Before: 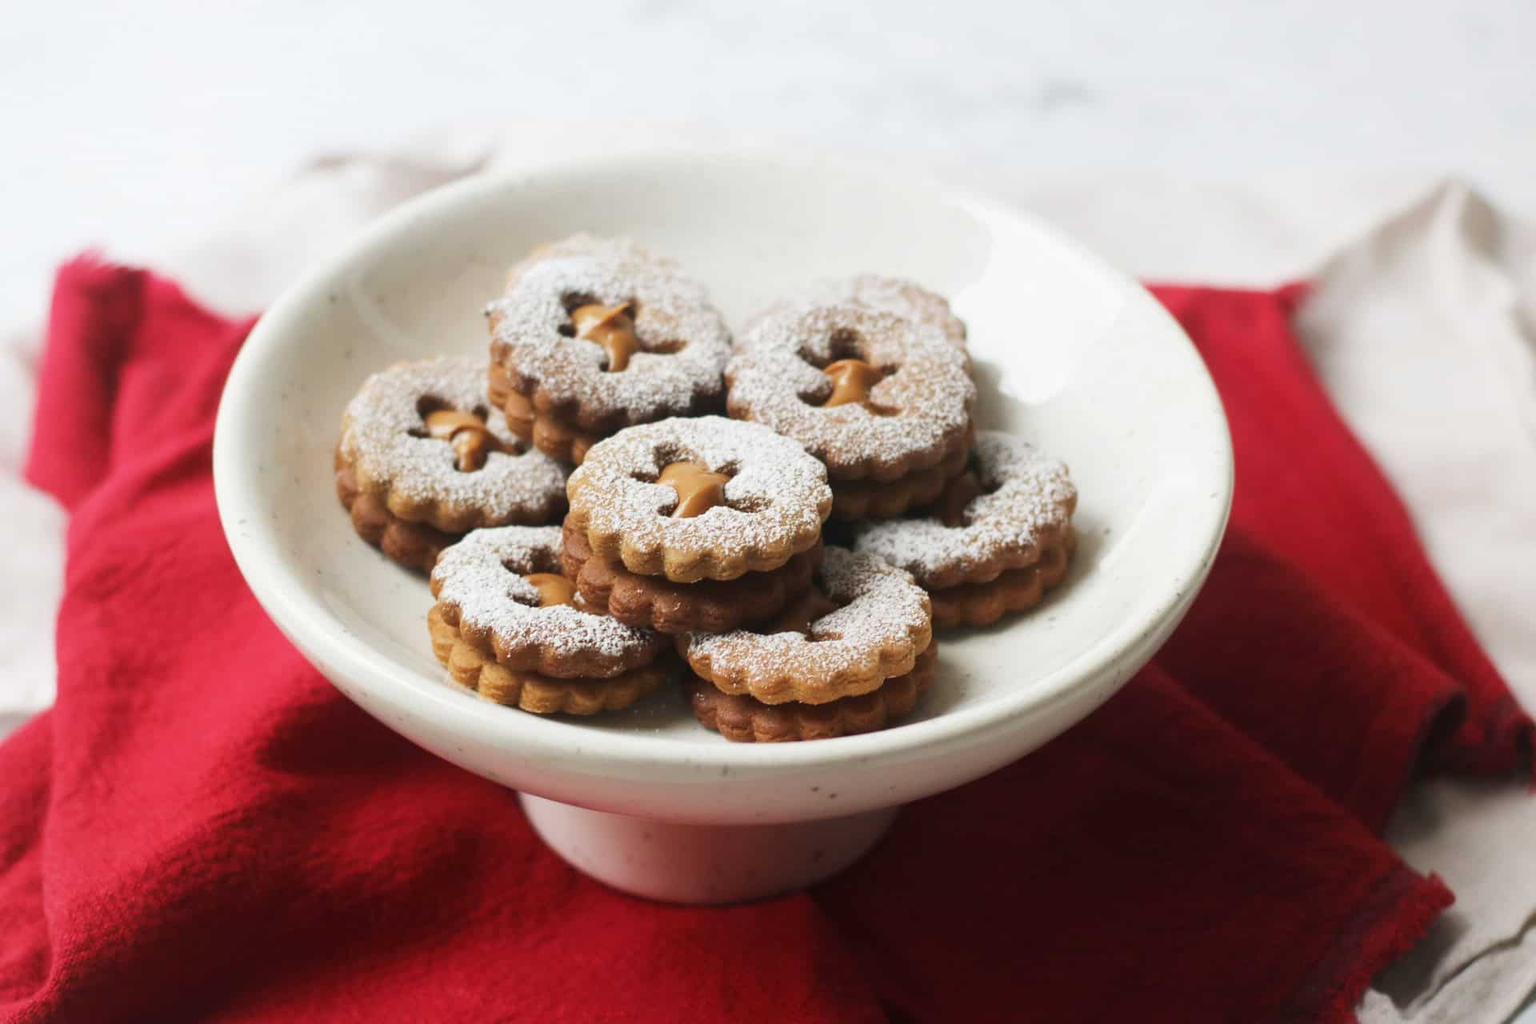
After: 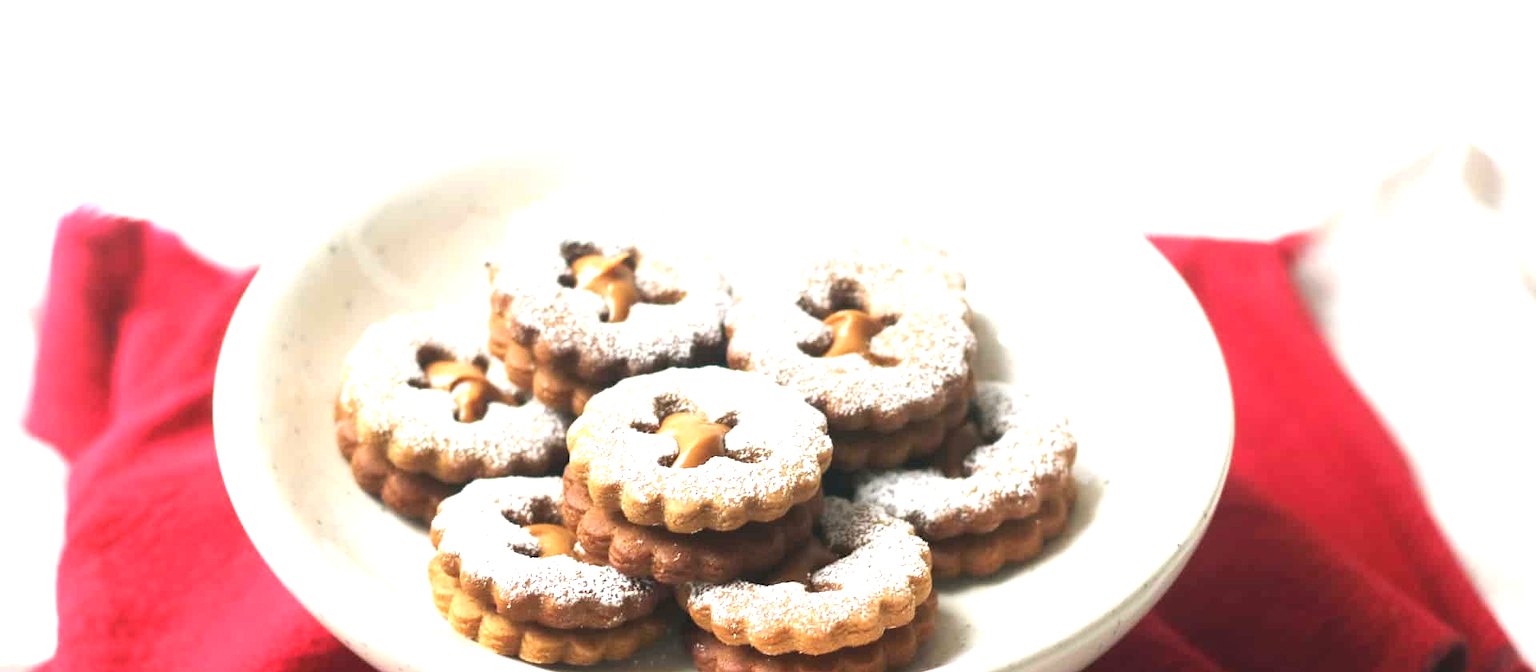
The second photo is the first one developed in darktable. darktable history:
exposure: black level correction 0, exposure 1.1 EV, compensate highlight preservation false
crop and rotate: top 4.848%, bottom 29.503%
color balance: mode lift, gamma, gain (sRGB), lift [1, 1, 1.022, 1.026]
